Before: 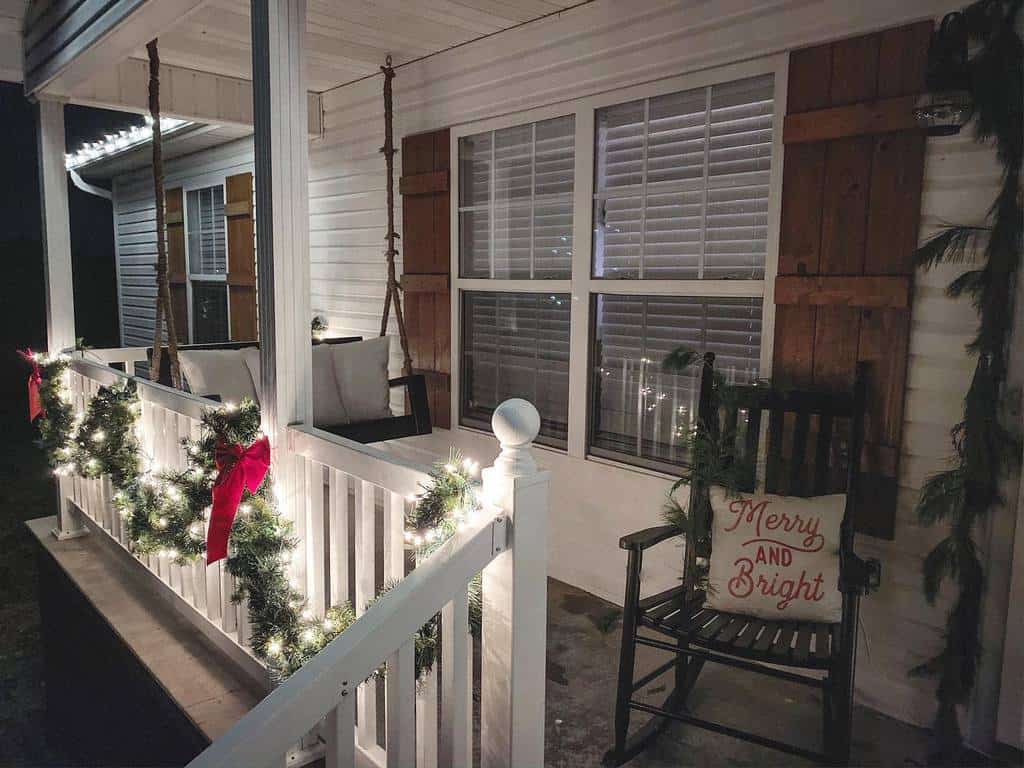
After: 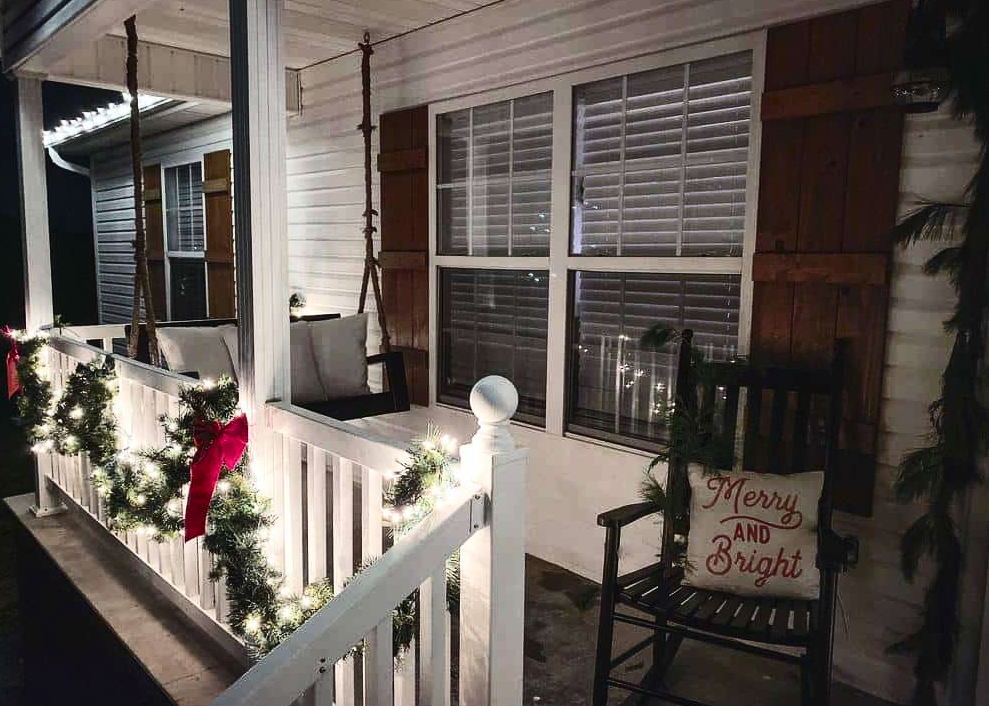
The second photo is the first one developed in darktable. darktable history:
contrast brightness saturation: contrast 0.284
crop: left 2.235%, top 3.001%, right 1.09%, bottom 4.967%
